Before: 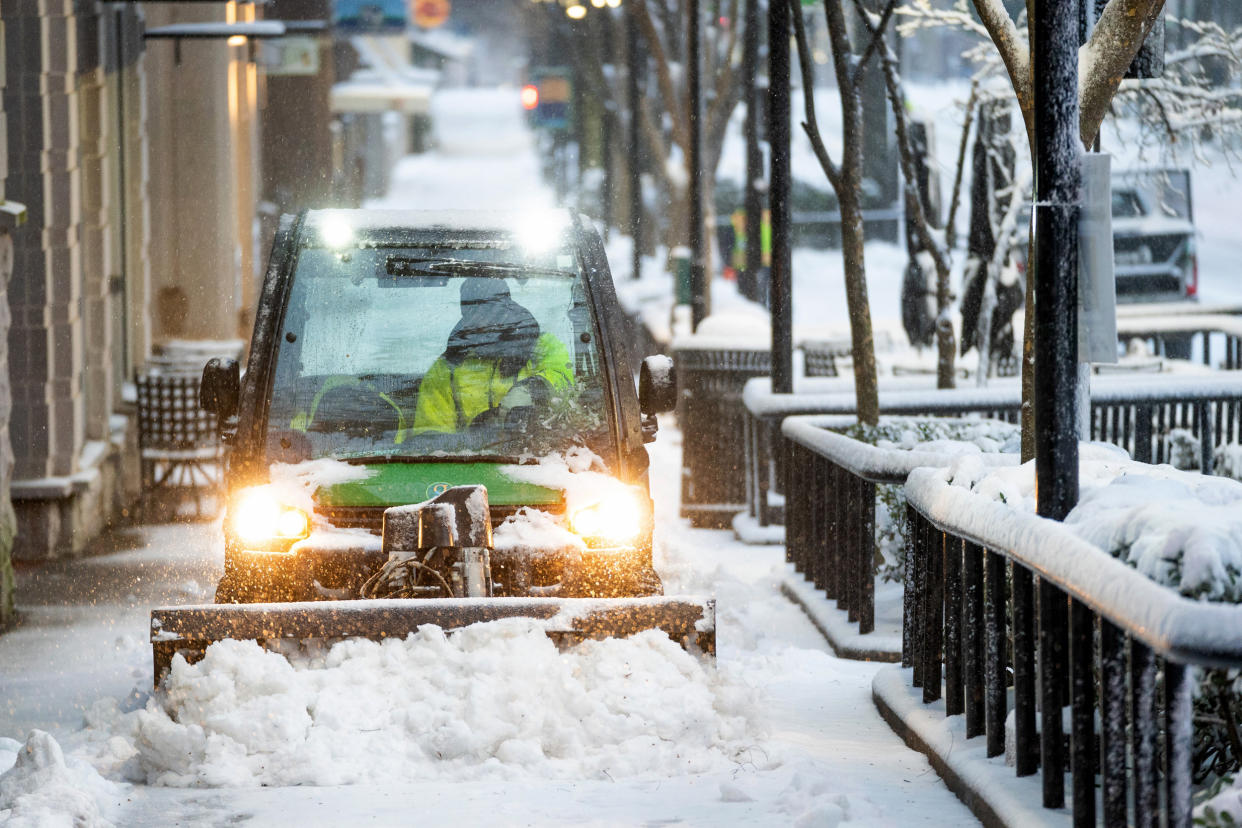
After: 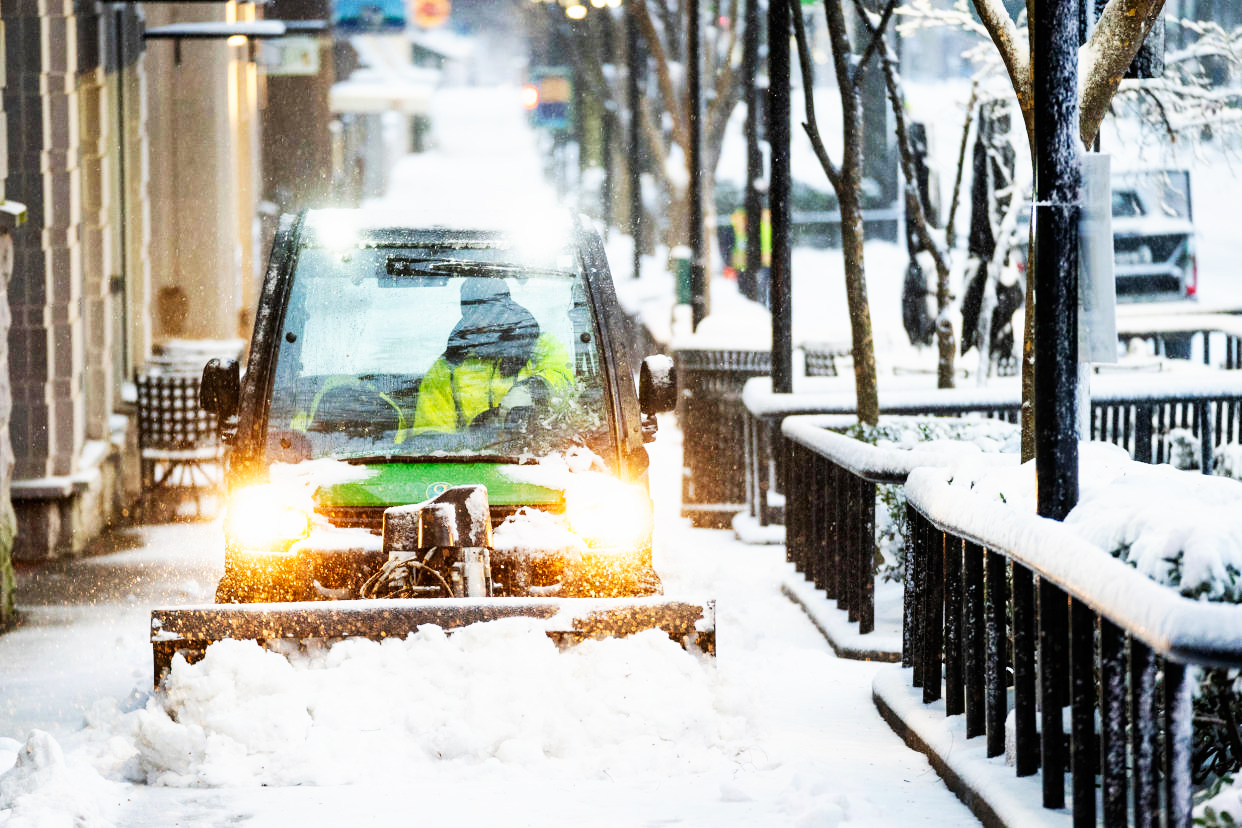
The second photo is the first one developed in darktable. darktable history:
exposure: exposure -0.376 EV, compensate highlight preservation false
base curve: curves: ch0 [(0, 0) (0.007, 0.004) (0.027, 0.03) (0.046, 0.07) (0.207, 0.54) (0.442, 0.872) (0.673, 0.972) (1, 1)], preserve colors none
